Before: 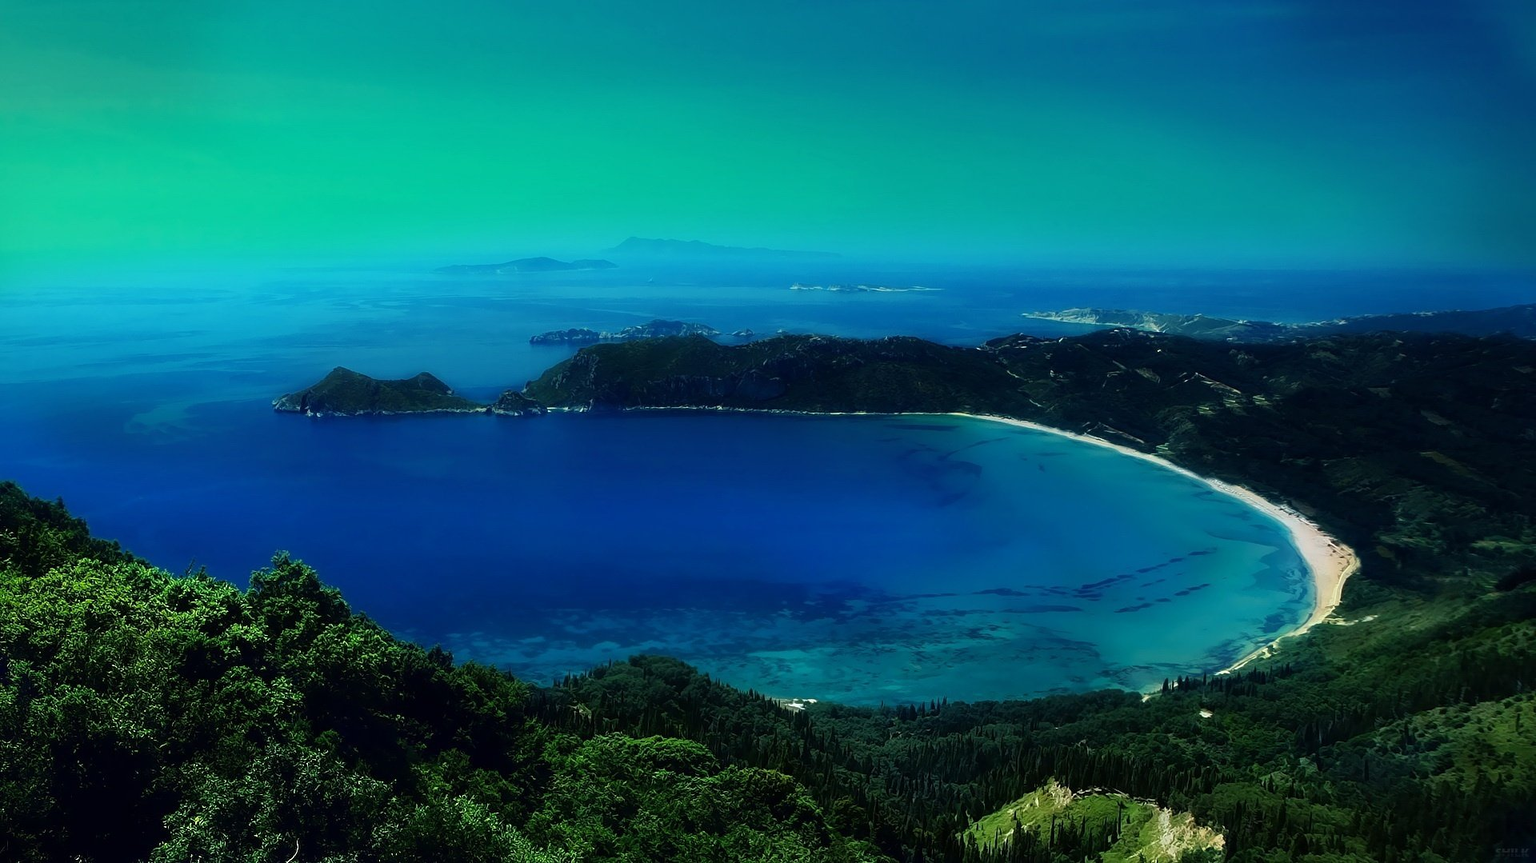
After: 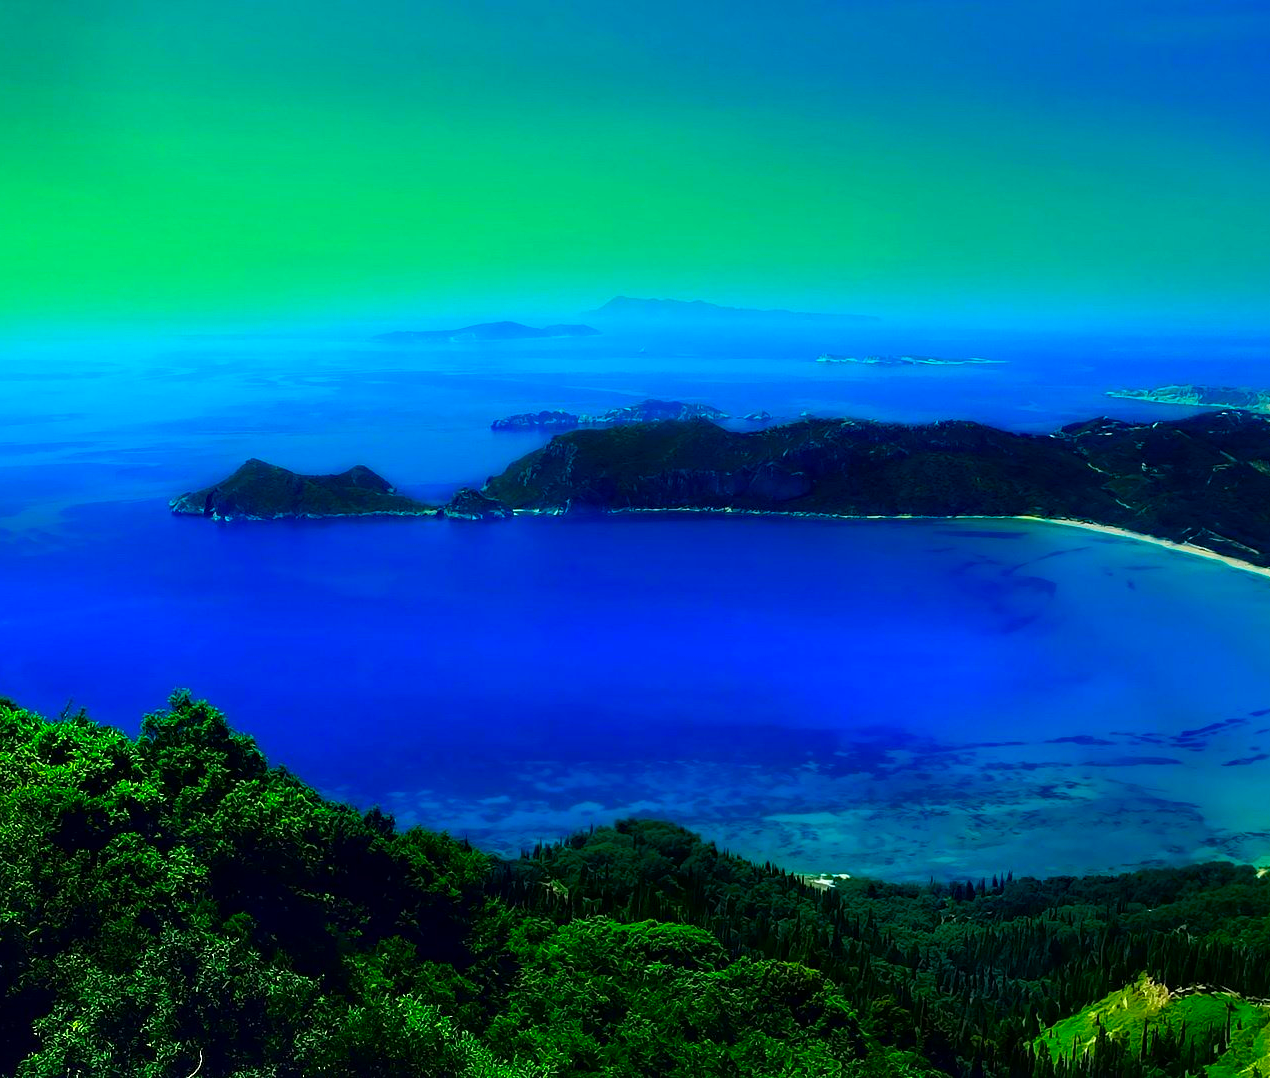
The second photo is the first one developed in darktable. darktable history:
exposure: compensate highlight preservation false
haze removal: adaptive false
crop and rotate: left 8.922%, right 24.921%
color correction: highlights b* 0.001, saturation 2.12
local contrast: mode bilateral grid, contrast 20, coarseness 51, detail 119%, midtone range 0.2
